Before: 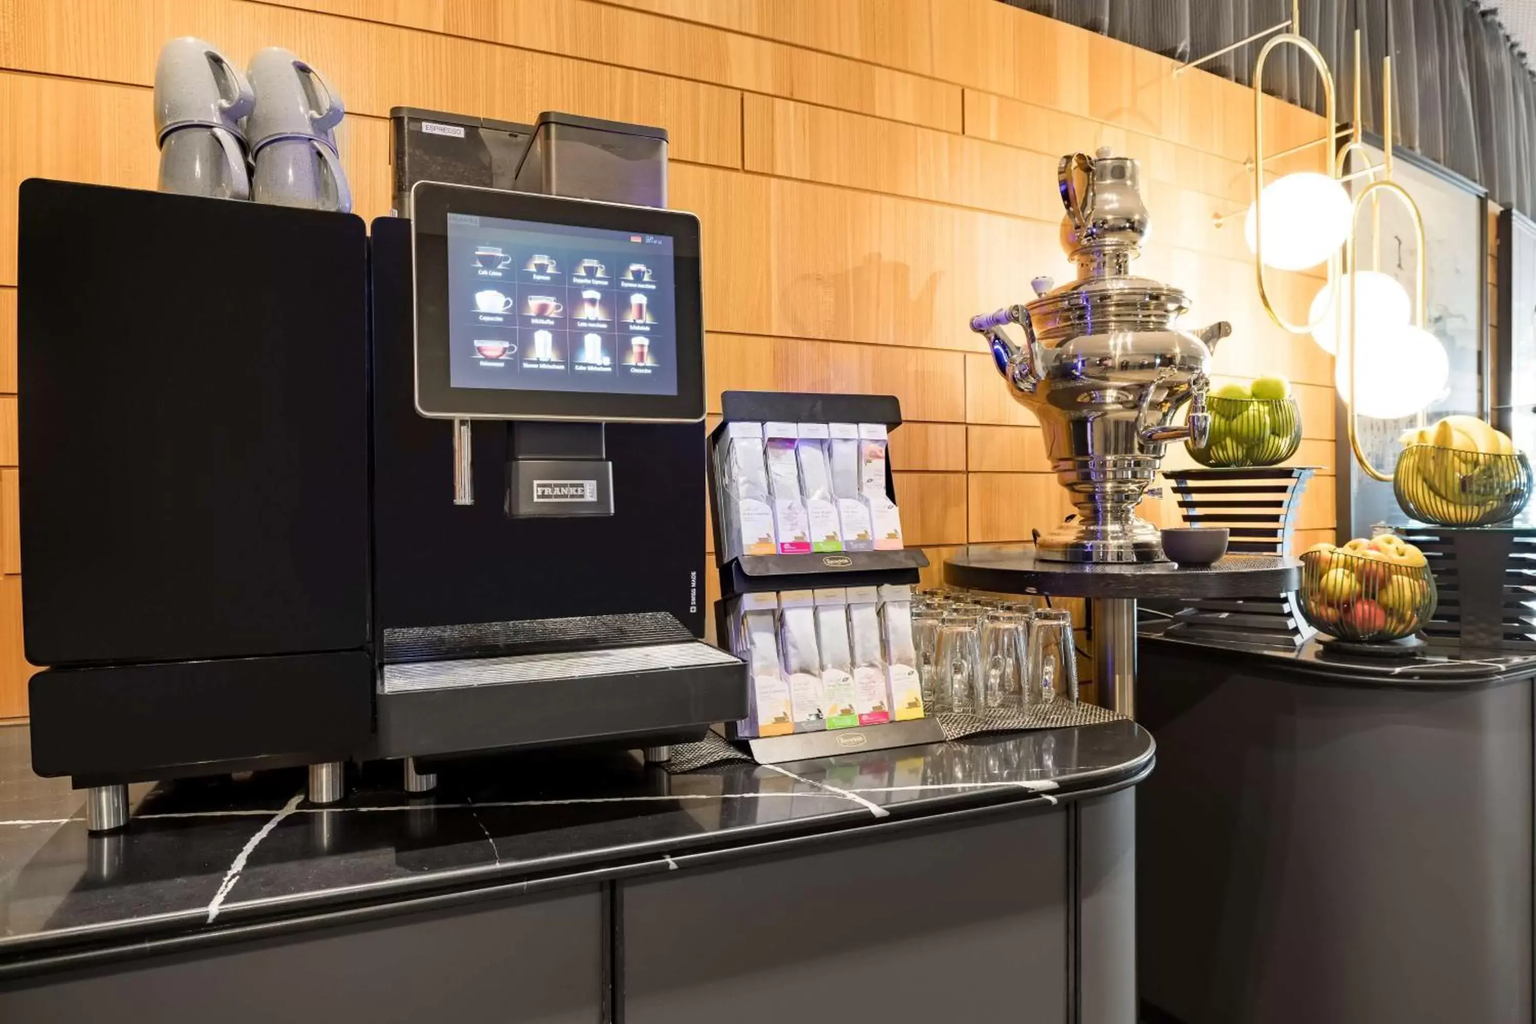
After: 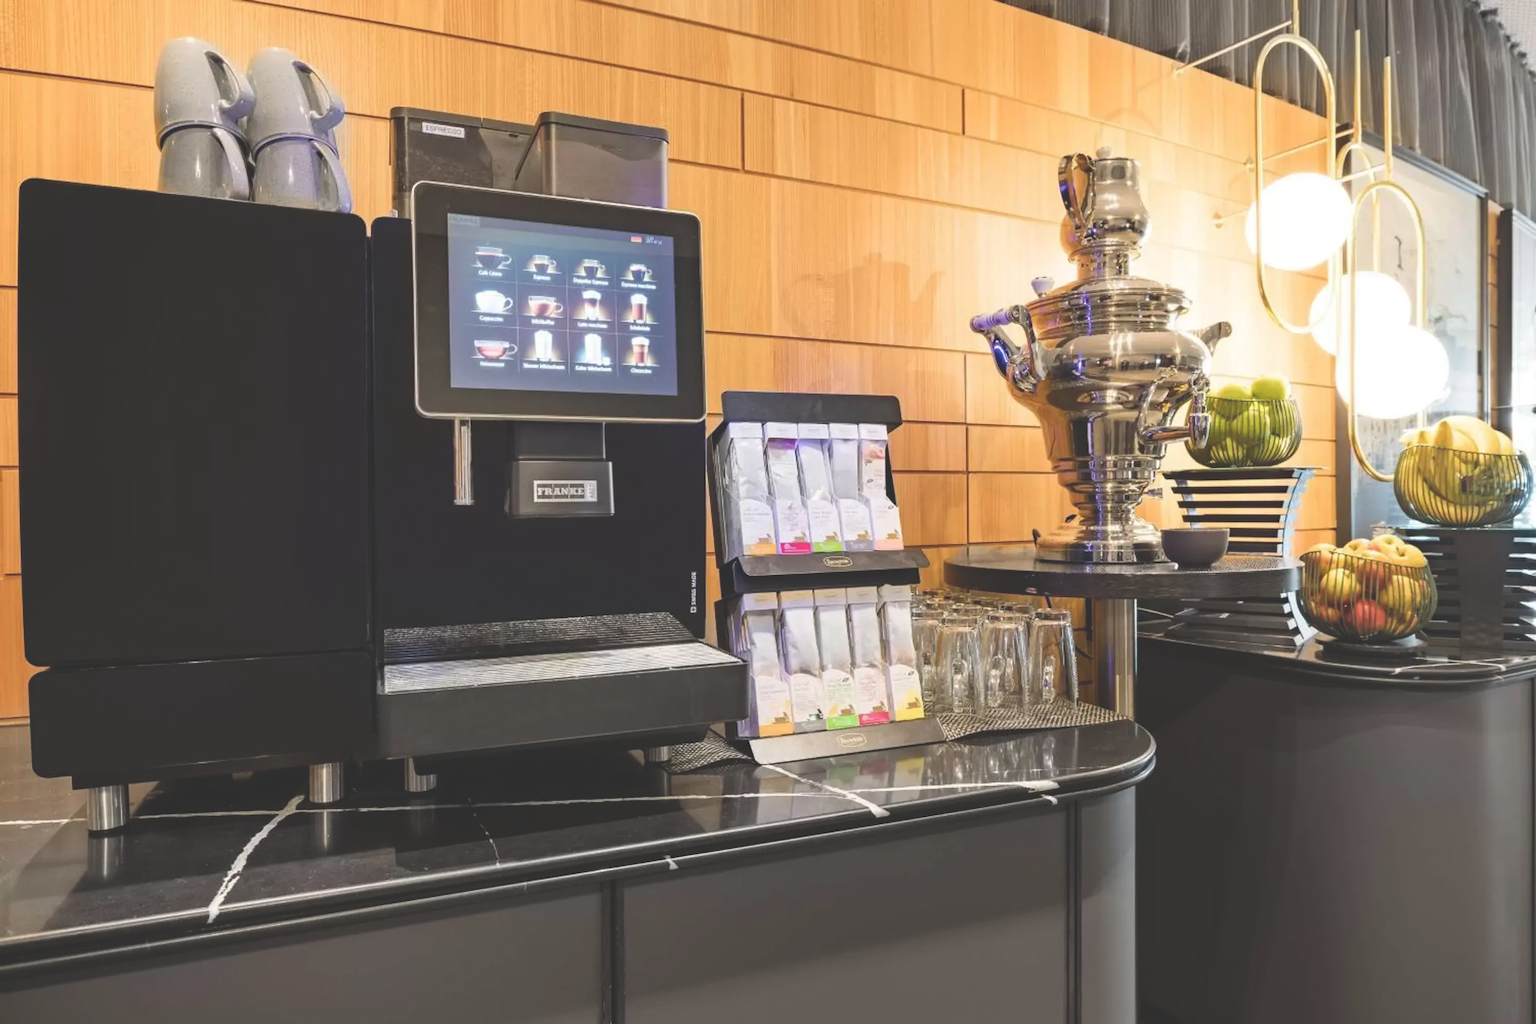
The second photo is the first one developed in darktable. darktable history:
exposure: black level correction -0.029, compensate exposure bias true, compensate highlight preservation false
